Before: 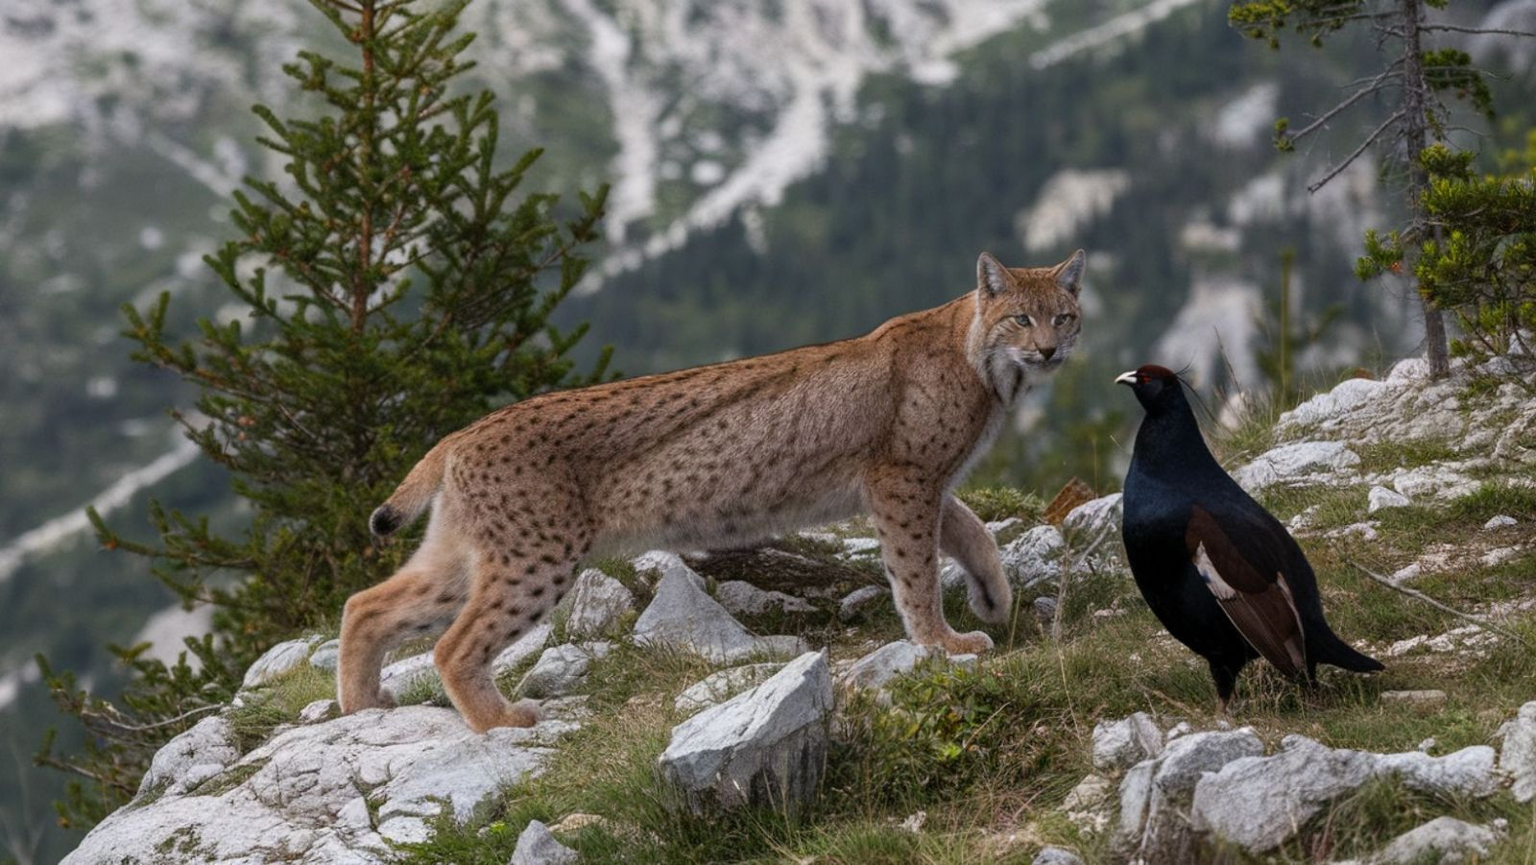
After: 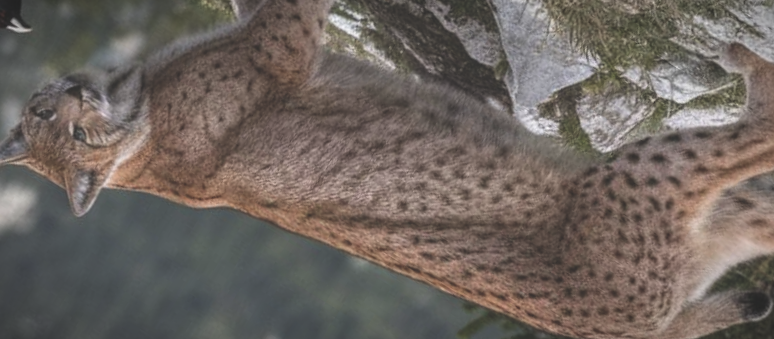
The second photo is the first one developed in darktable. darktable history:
vignetting: fall-off start 86.8%, automatic ratio true
crop and rotate: angle 148.32°, left 9.17%, top 15.63%, right 4.52%, bottom 17.118%
exposure: black level correction -0.04, exposure 0.062 EV, compensate exposure bias true, compensate highlight preservation false
local contrast: highlights 4%, shadows 4%, detail 133%
